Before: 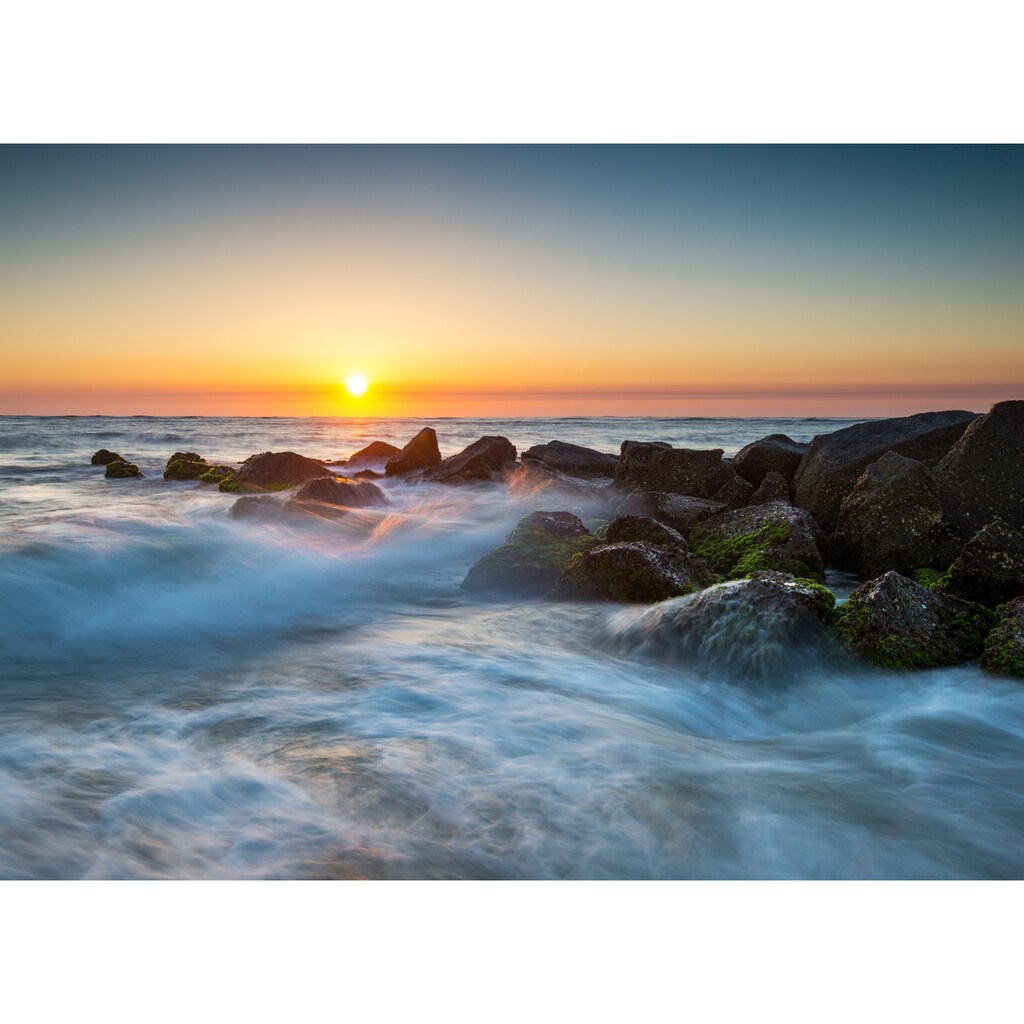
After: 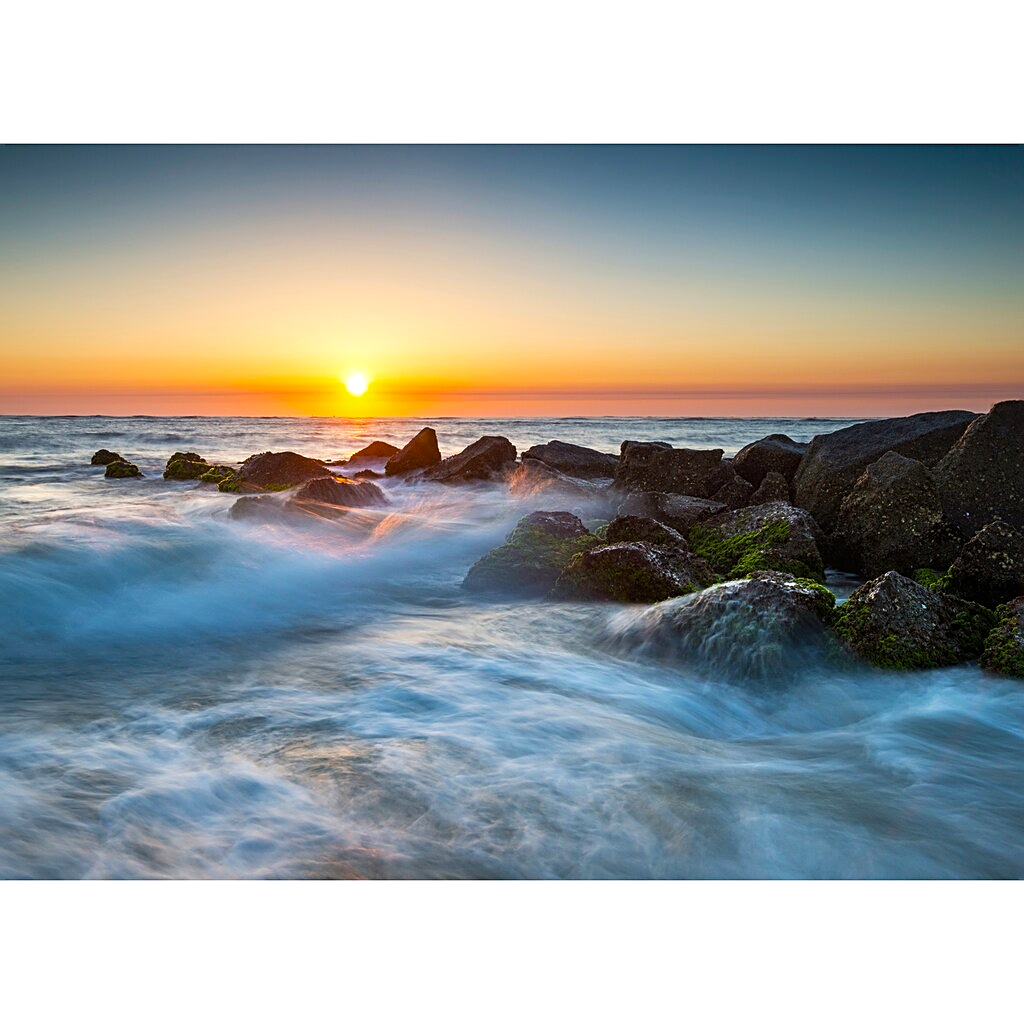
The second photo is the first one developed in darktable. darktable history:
color balance rgb: shadows lift › luminance -9.898%, global offset › hue 172.41°, shadows fall-off 101.746%, perceptual saturation grading › global saturation 10.185%, mask middle-gray fulcrum 21.957%, global vibrance -0.586%, saturation formula JzAzBz (2021)
sharpen: on, module defaults
exposure: exposure 0.202 EV, compensate highlight preservation false
